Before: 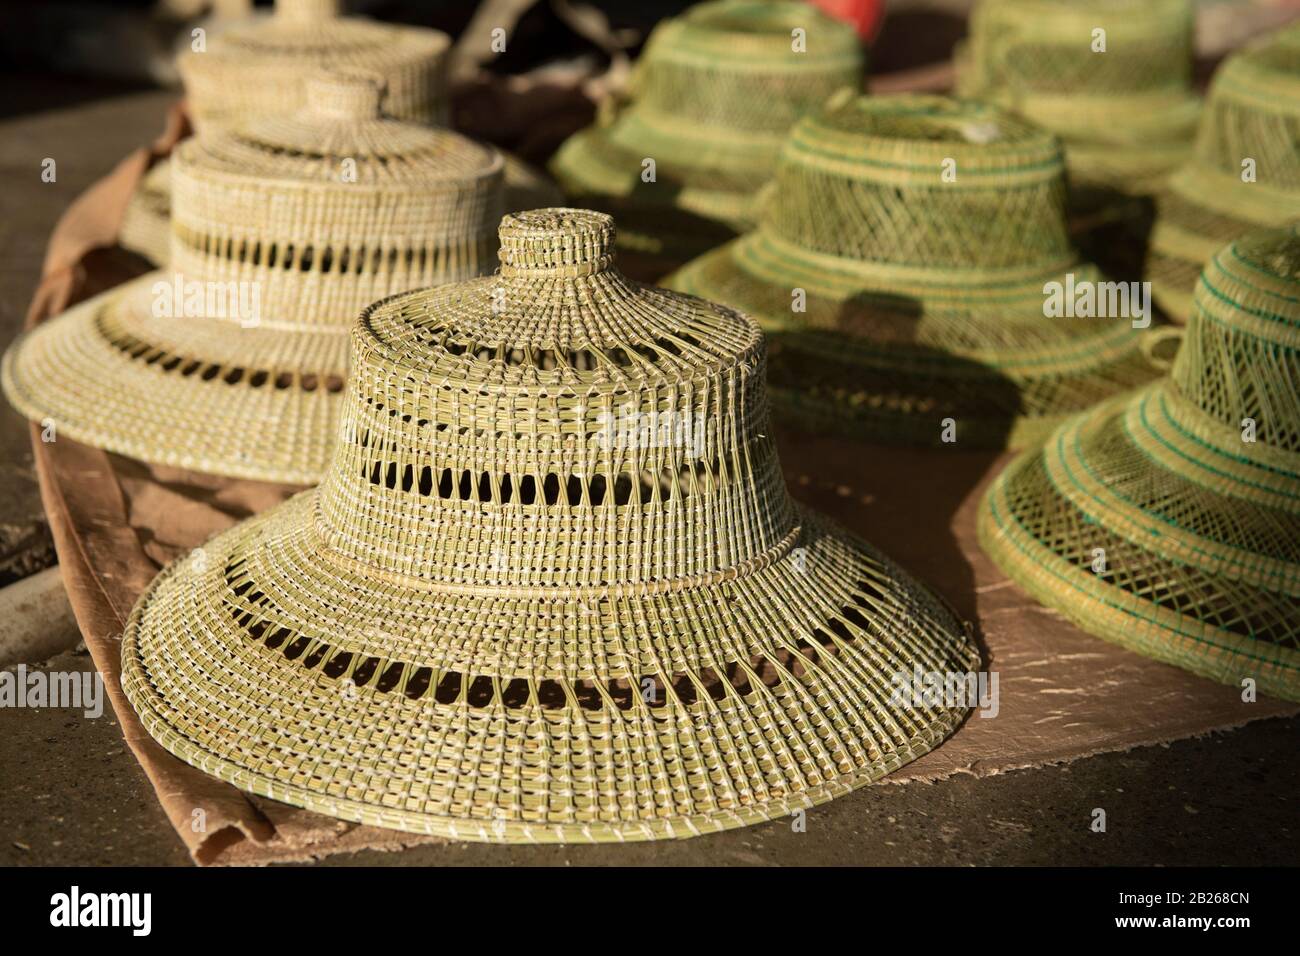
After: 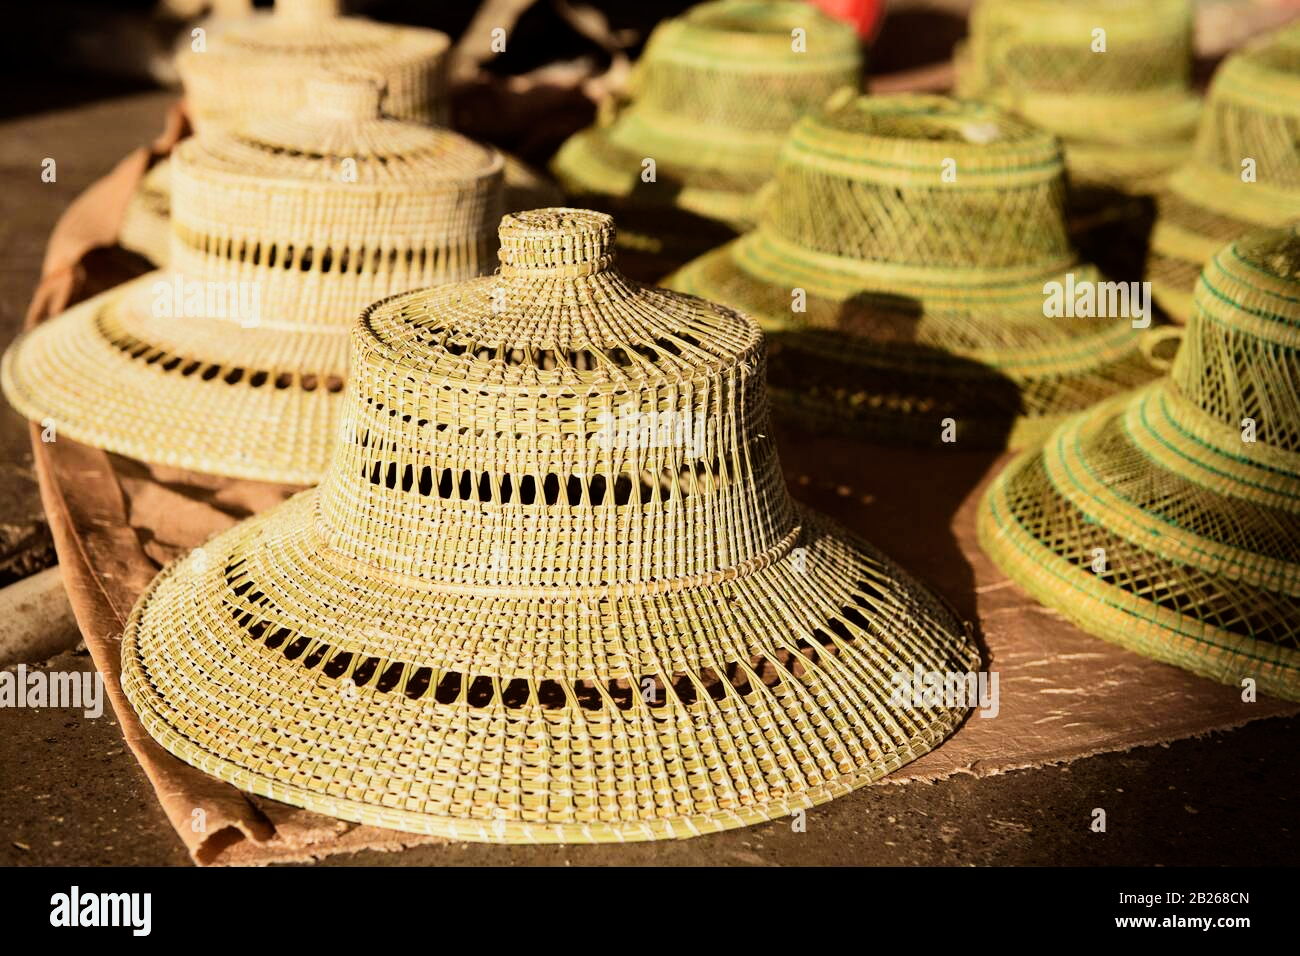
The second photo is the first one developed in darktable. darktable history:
filmic rgb: black relative exposure -7.5 EV, white relative exposure 5 EV, hardness 3.31, contrast 1.3, contrast in shadows safe
exposure: black level correction 0, exposure 0.7 EV, compensate exposure bias true, compensate highlight preservation false
rgb levels: mode RGB, independent channels, levels [[0, 0.5, 1], [0, 0.521, 1], [0, 0.536, 1]]
